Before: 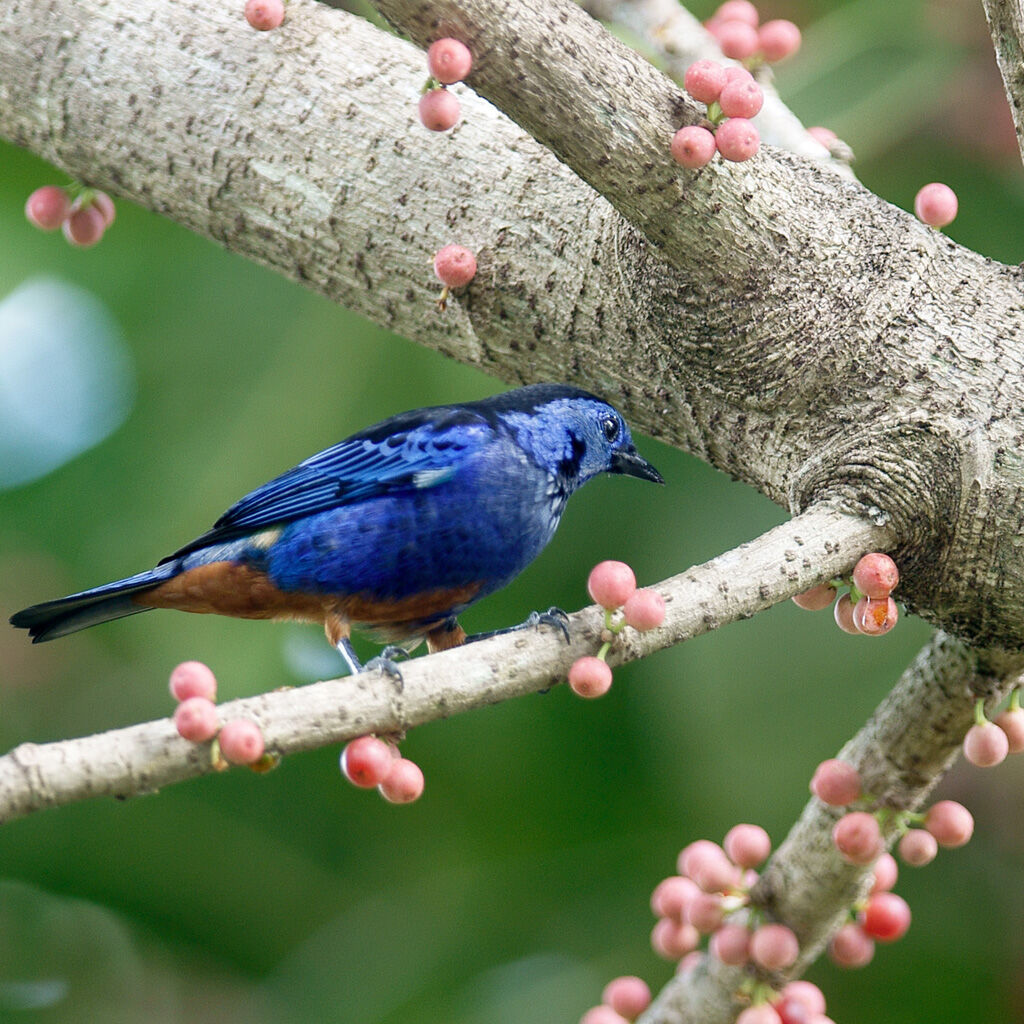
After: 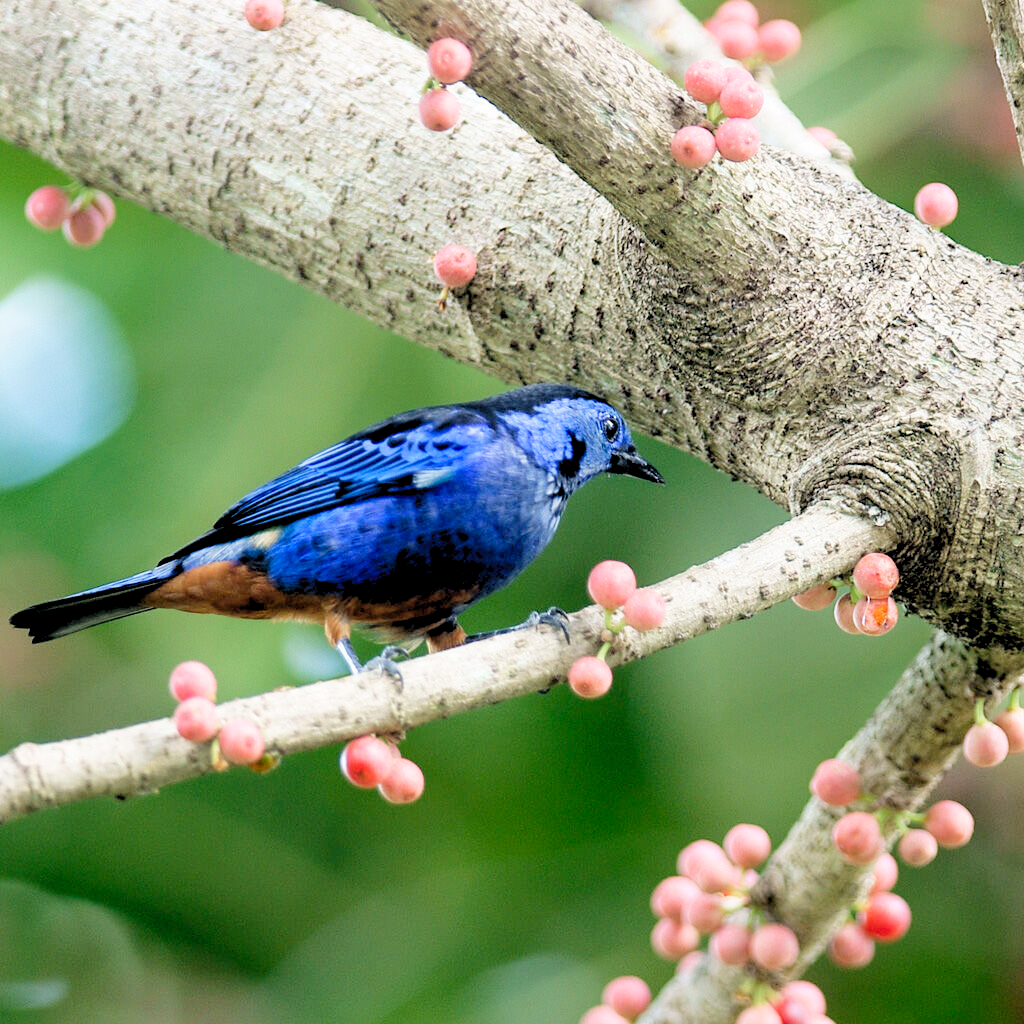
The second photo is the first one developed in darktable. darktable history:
filmic rgb: black relative exposure -7.74 EV, white relative exposure 4.36 EV, hardness 3.76, latitude 49.91%, contrast 1.1
levels: levels [0.044, 0.416, 0.908]
